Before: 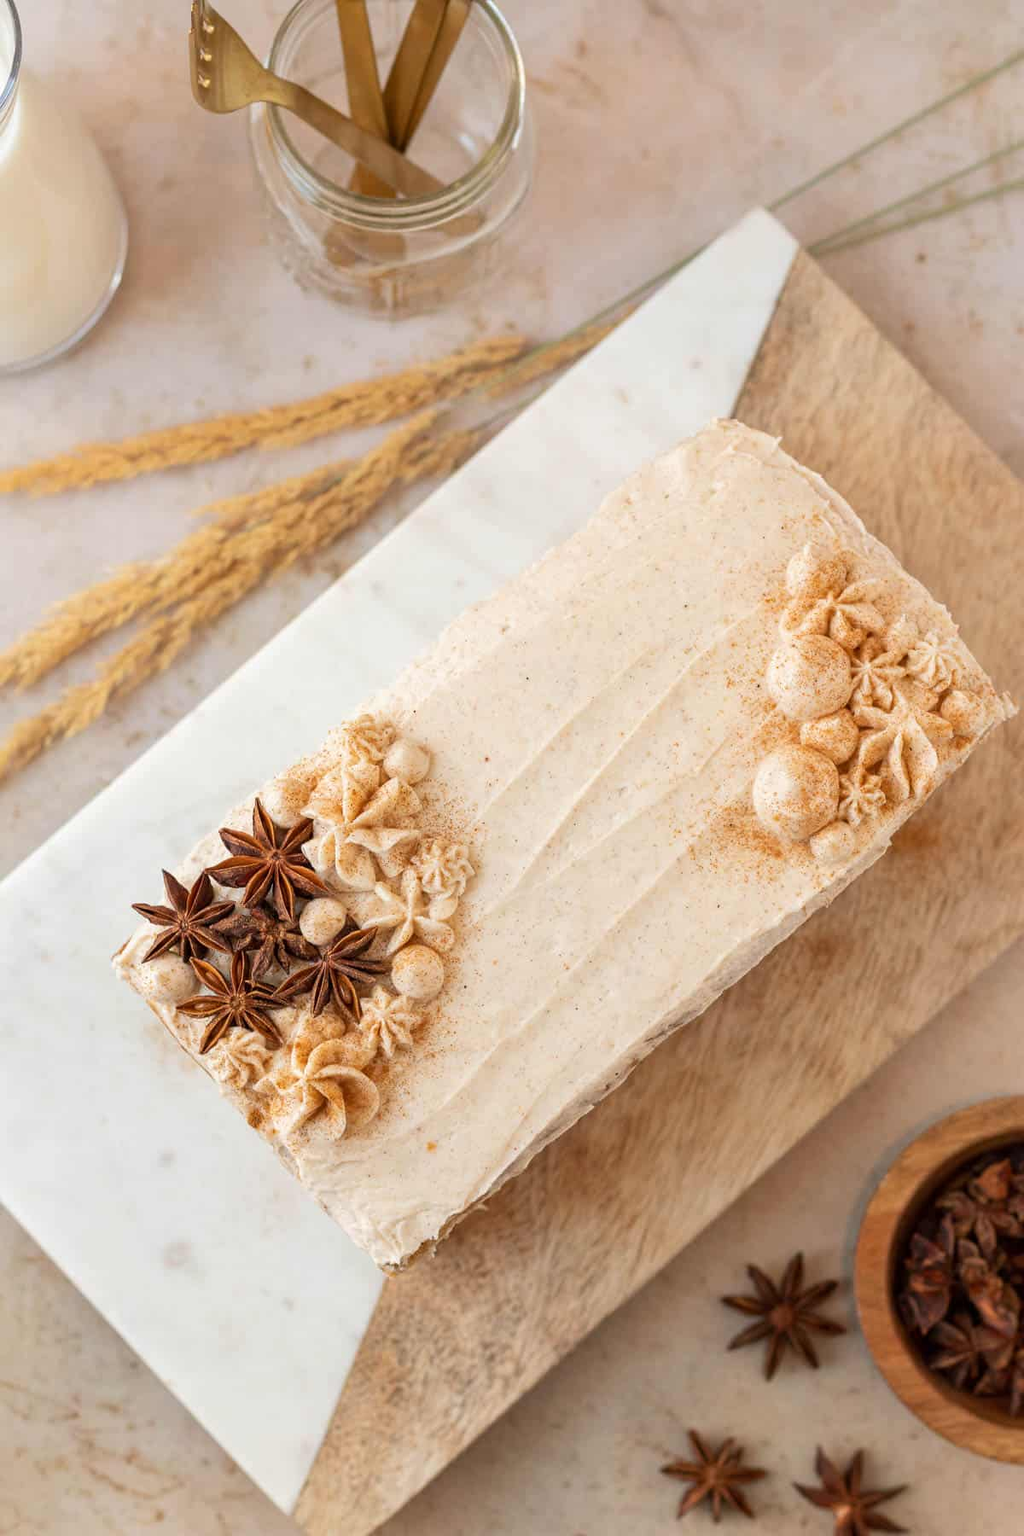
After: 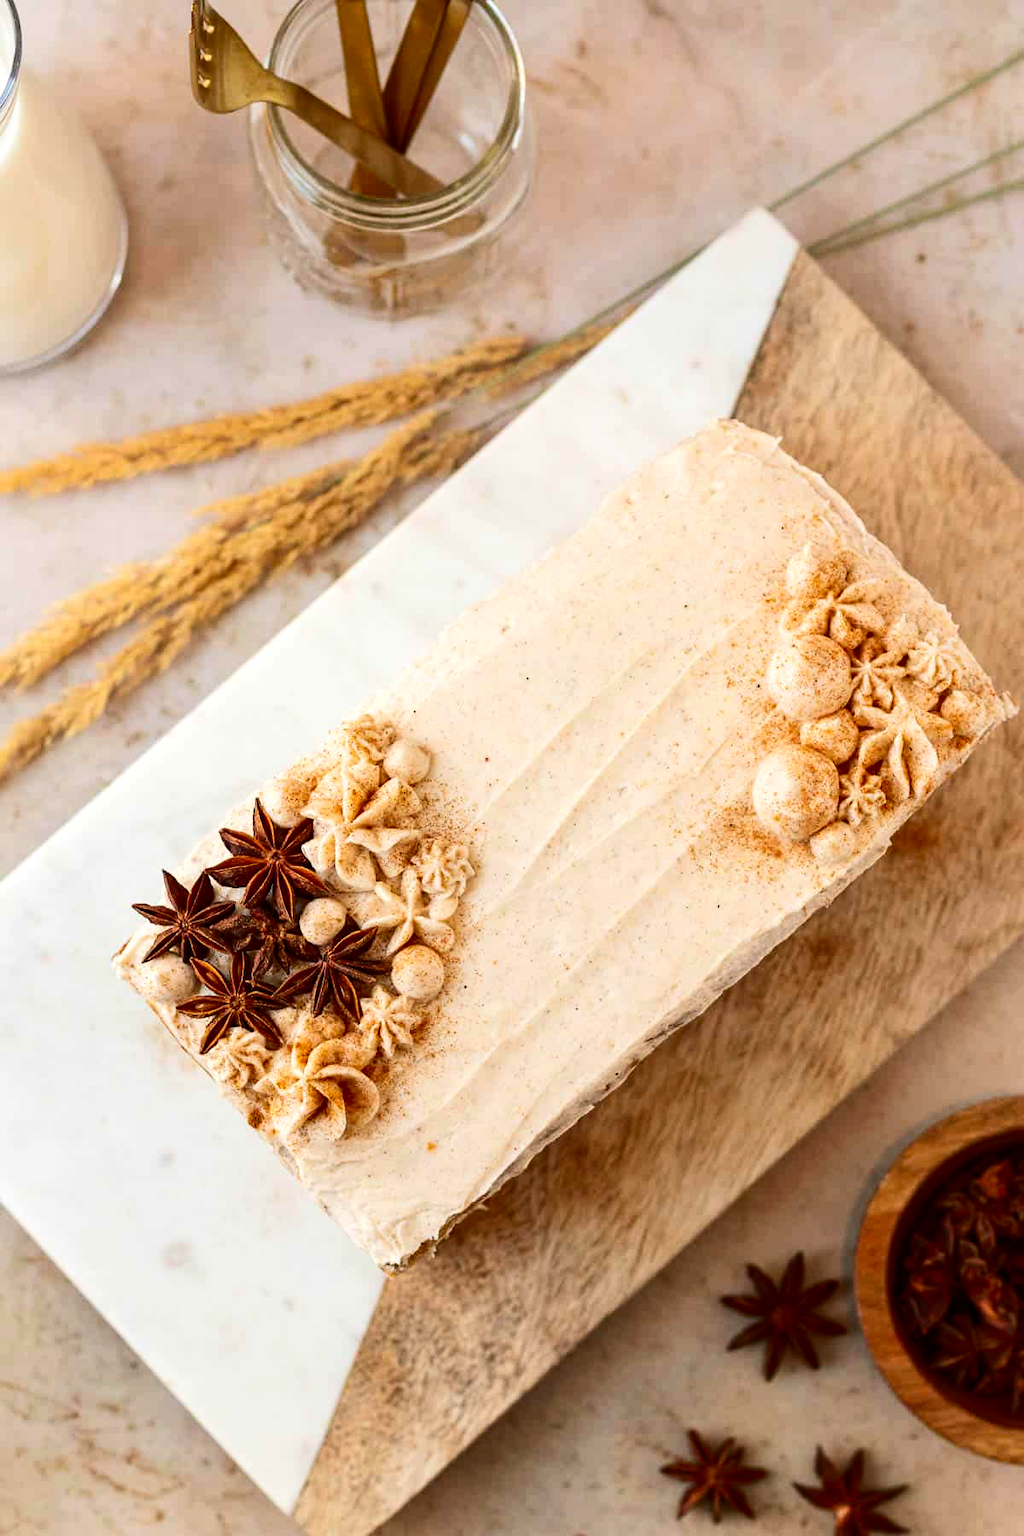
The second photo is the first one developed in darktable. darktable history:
exposure: black level correction 0.001, exposure 0.144 EV, compensate exposure bias true, compensate highlight preservation false
contrast brightness saturation: contrast 0.218, brightness -0.193, saturation 0.231
